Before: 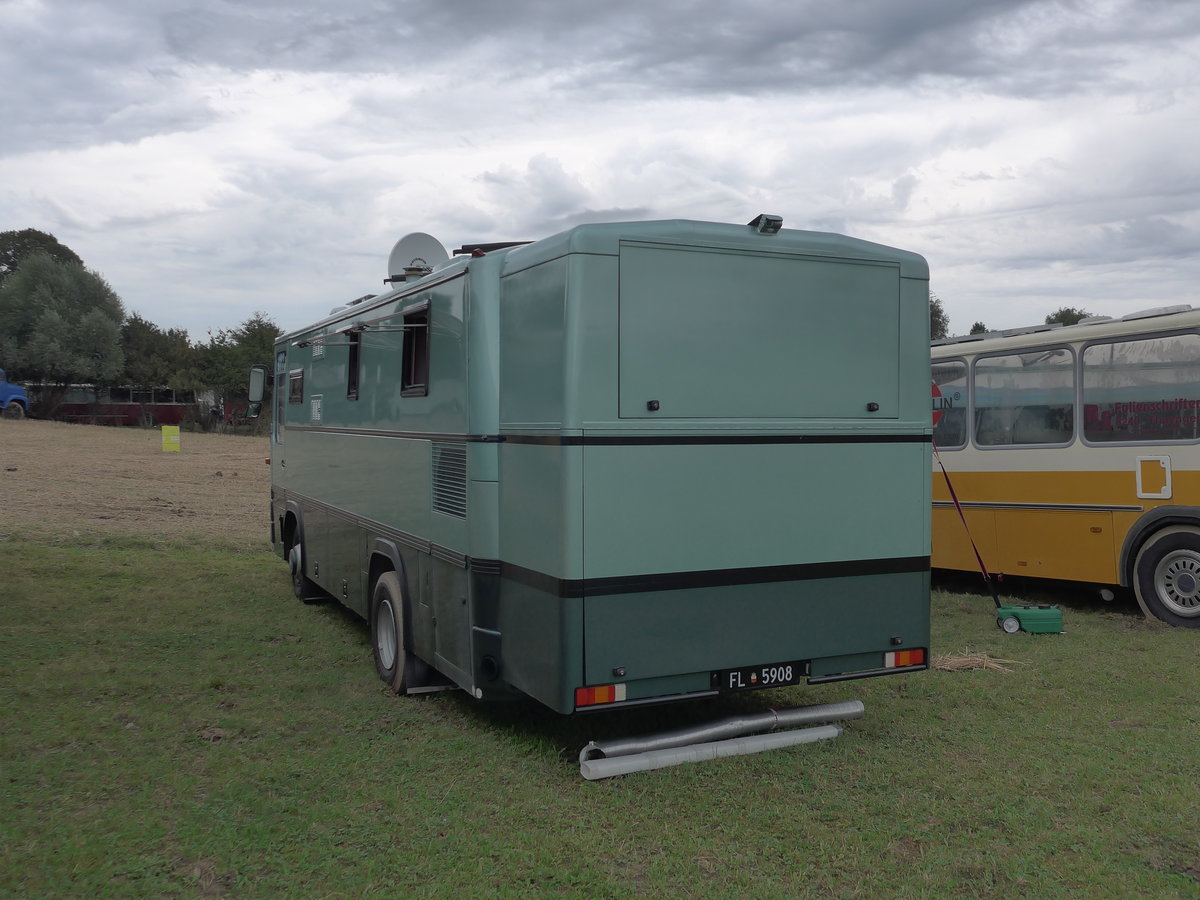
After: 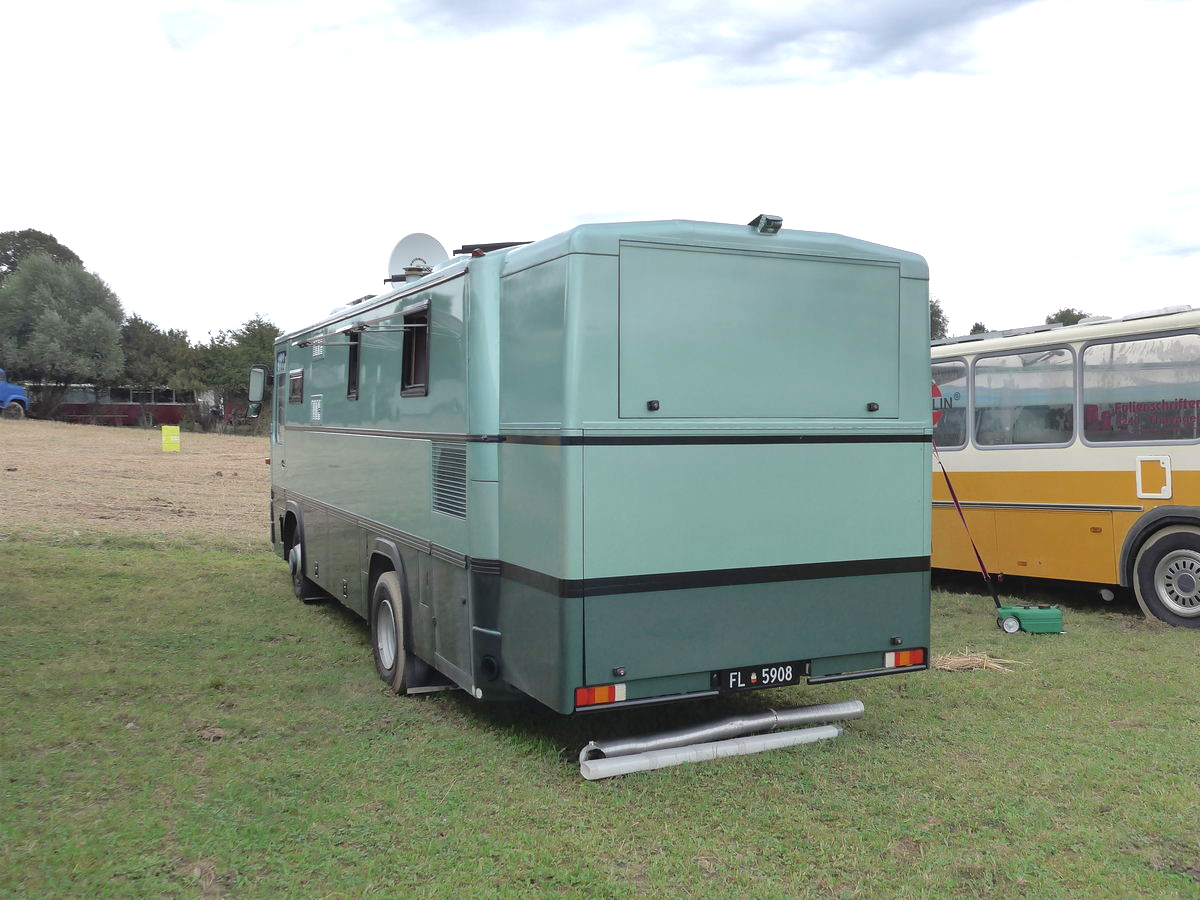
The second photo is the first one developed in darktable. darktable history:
exposure: black level correction 0, exposure 1.34 EV, compensate highlight preservation false
